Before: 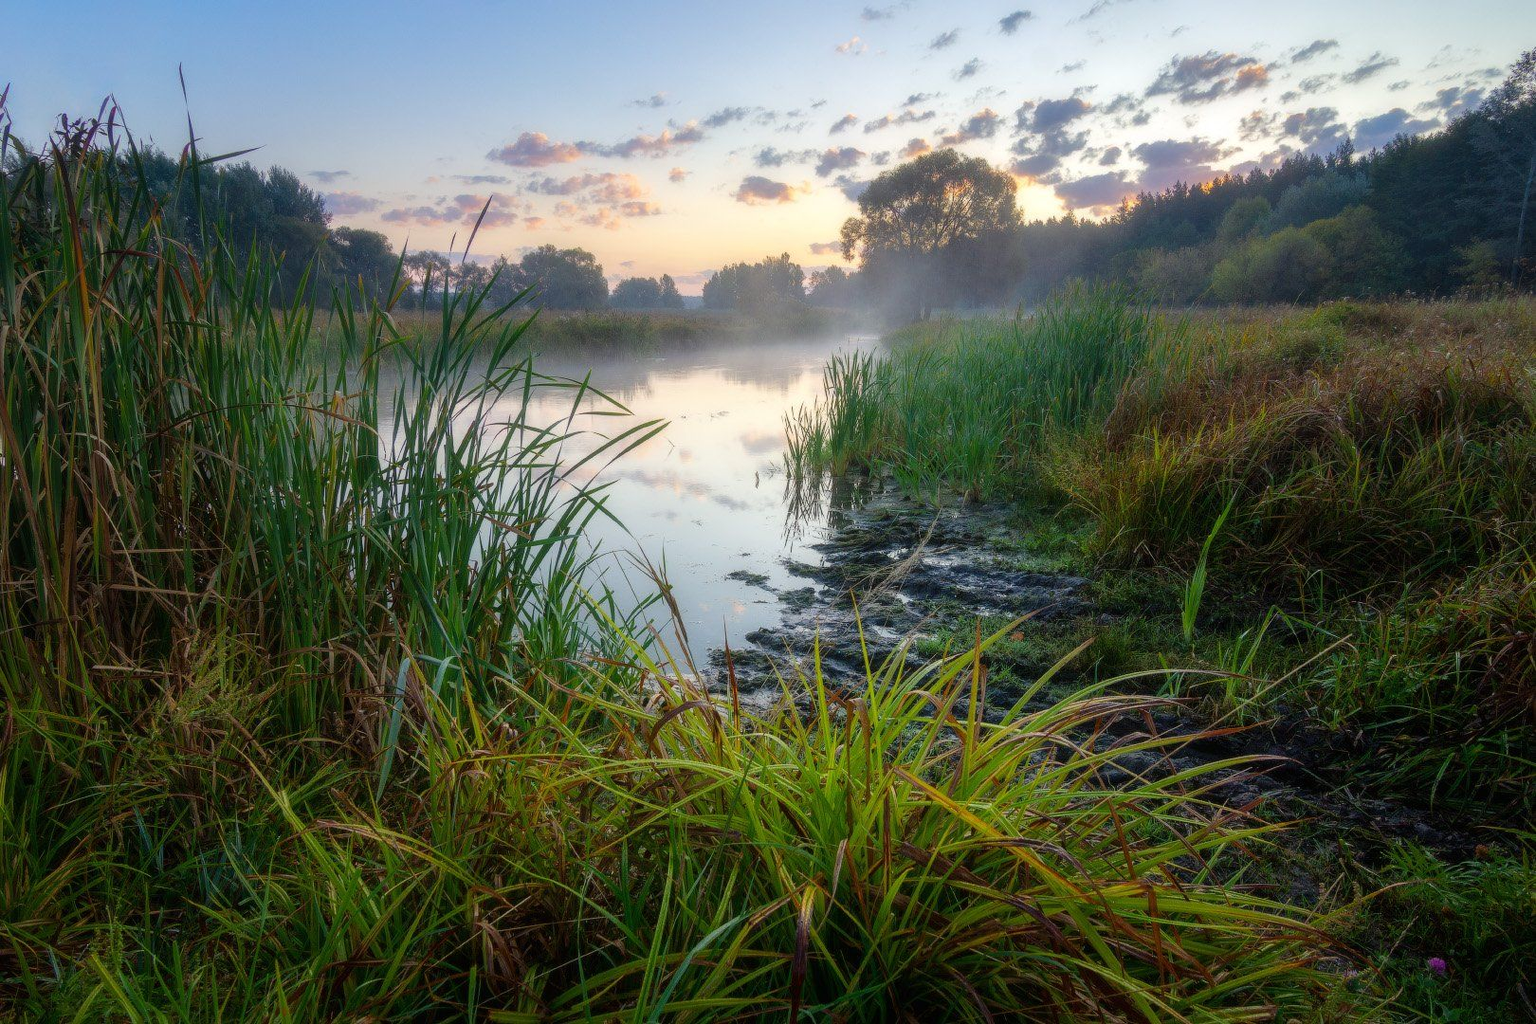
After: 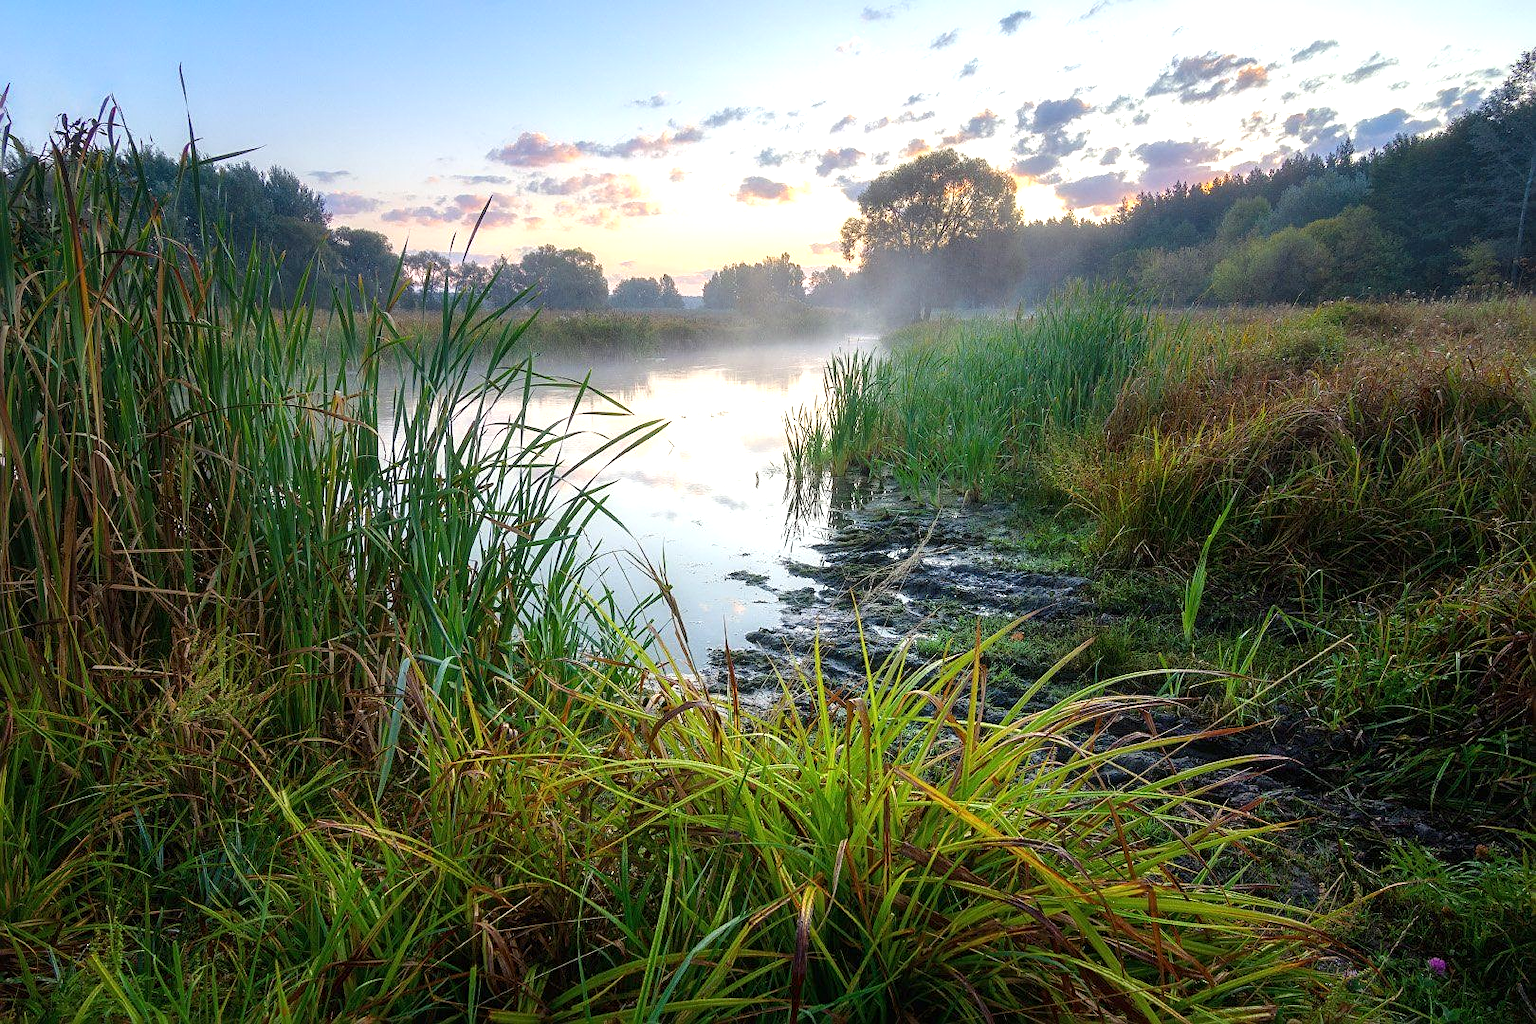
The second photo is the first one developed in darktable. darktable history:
exposure: exposure 0.604 EV, compensate highlight preservation false
sharpen: on, module defaults
